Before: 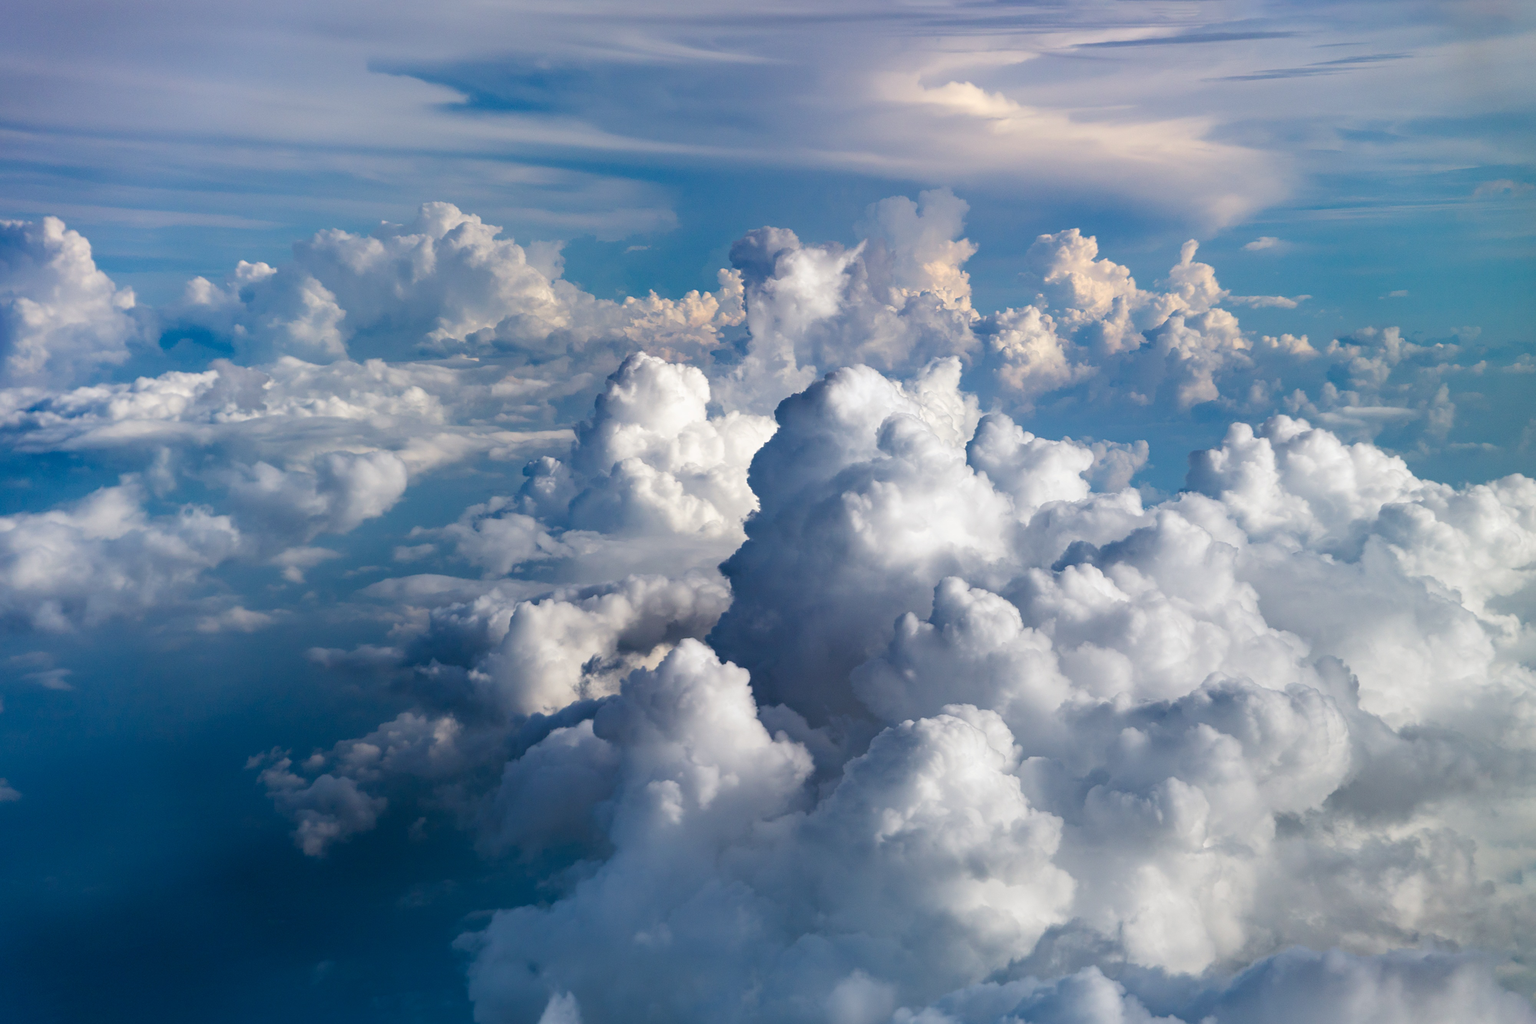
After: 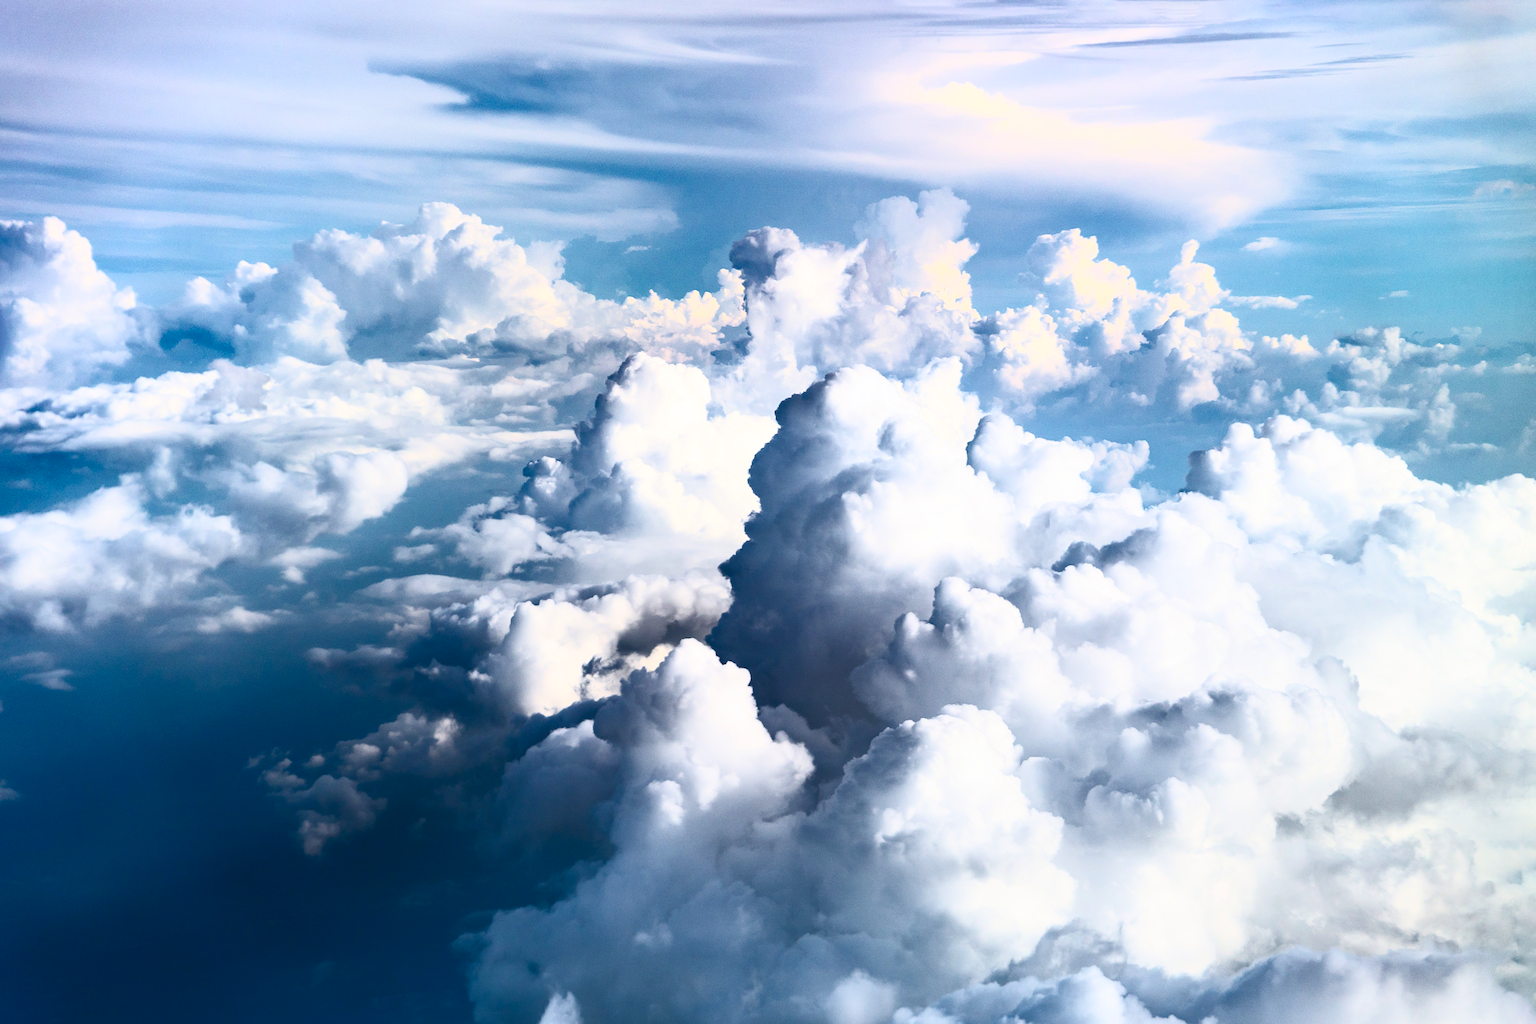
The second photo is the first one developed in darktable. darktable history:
contrast brightness saturation: contrast 0.623, brightness 0.35, saturation 0.138
